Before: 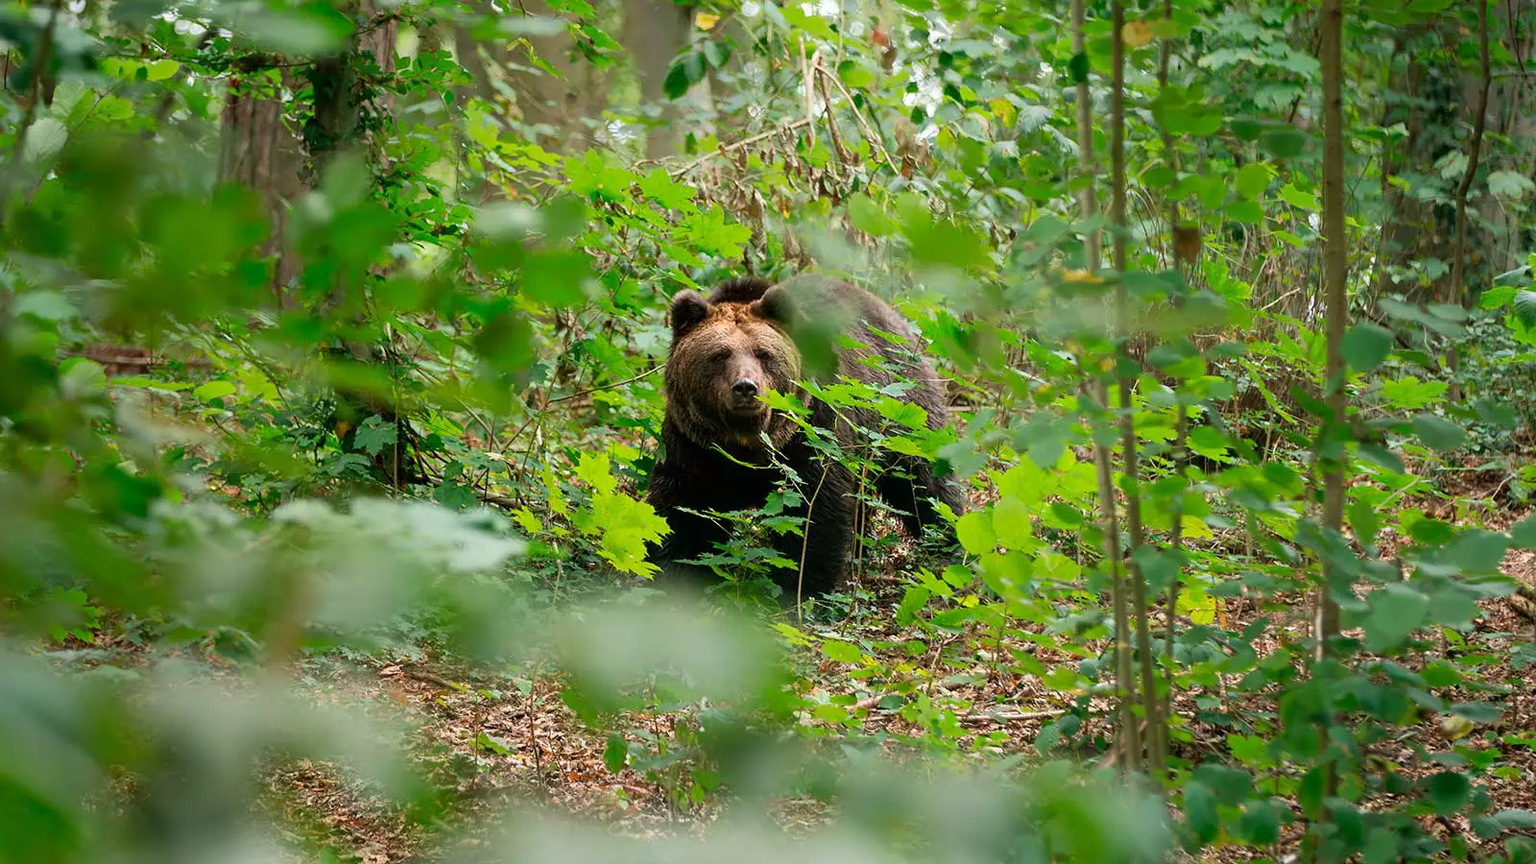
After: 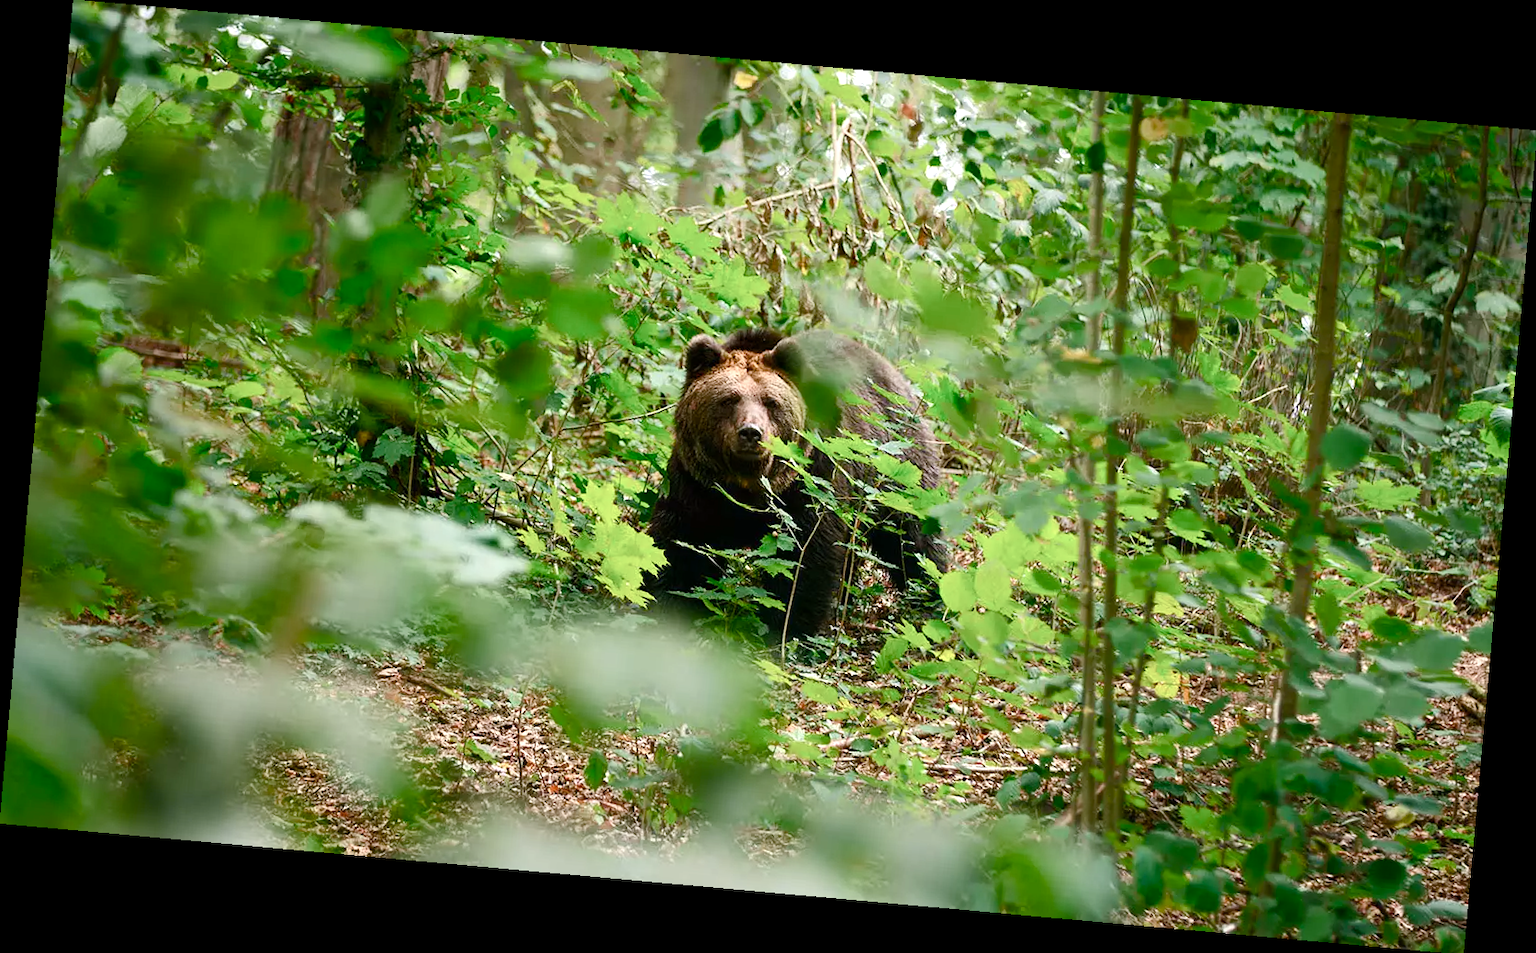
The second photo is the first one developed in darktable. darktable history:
rotate and perspective: rotation 5.12°, automatic cropping off
color balance rgb: shadows lift › chroma 1%, shadows lift › hue 113°, highlights gain › chroma 0.2%, highlights gain › hue 333°, perceptual saturation grading › global saturation 20%, perceptual saturation grading › highlights -50%, perceptual saturation grading › shadows 25%, contrast -10%
tone equalizer: -8 EV -0.75 EV, -7 EV -0.7 EV, -6 EV -0.6 EV, -5 EV -0.4 EV, -3 EV 0.4 EV, -2 EV 0.6 EV, -1 EV 0.7 EV, +0 EV 0.75 EV, edges refinement/feathering 500, mask exposure compensation -1.57 EV, preserve details no
